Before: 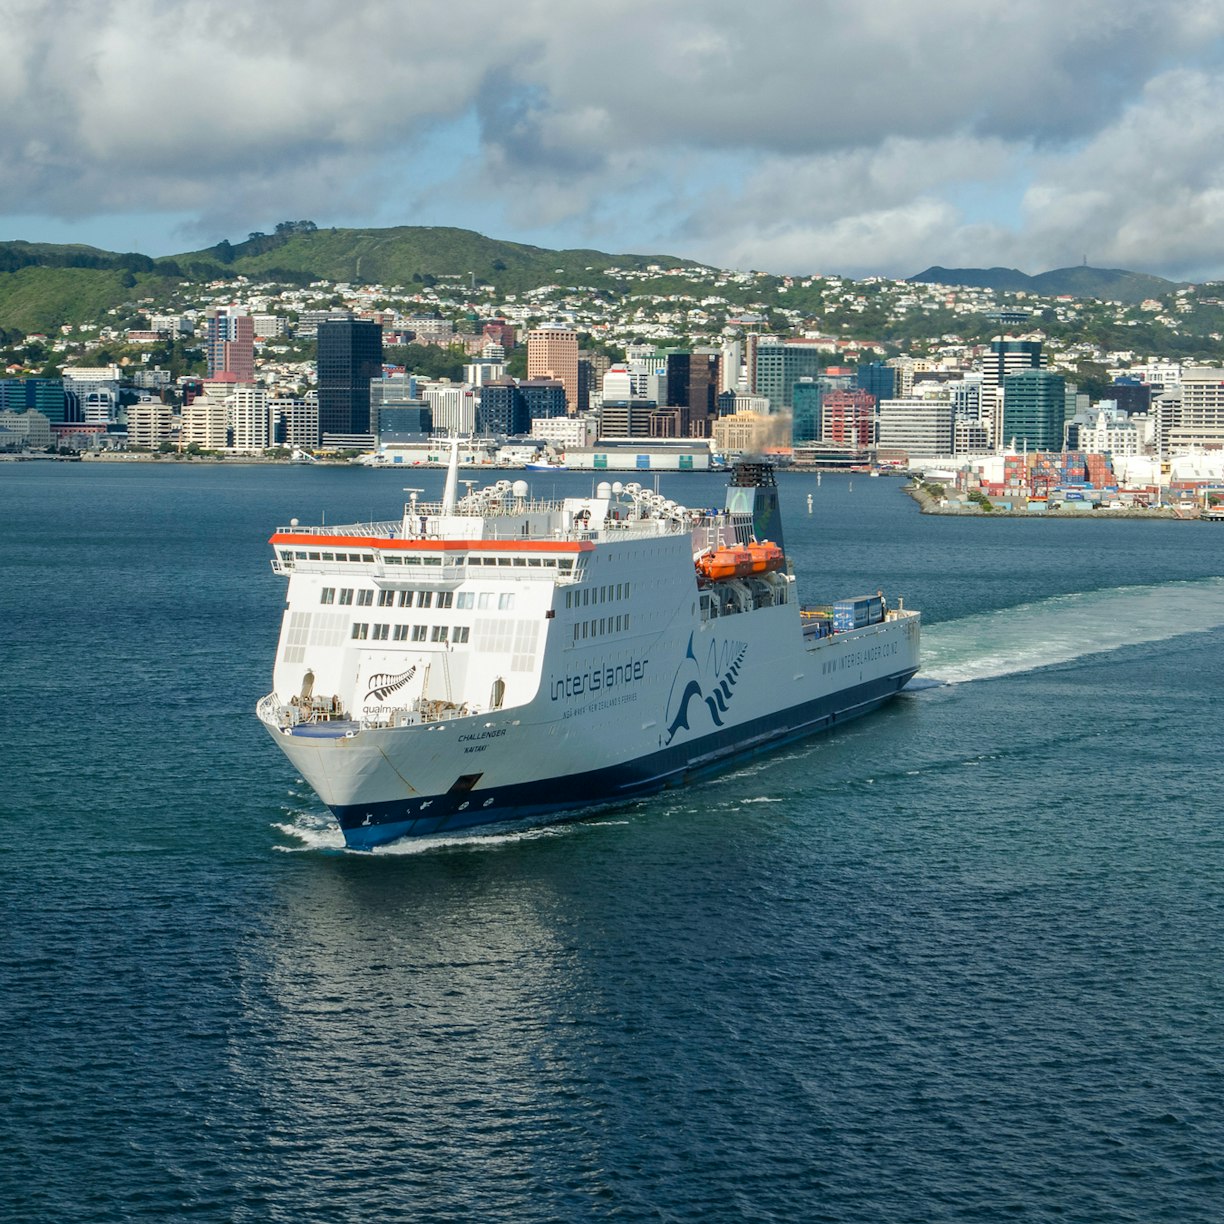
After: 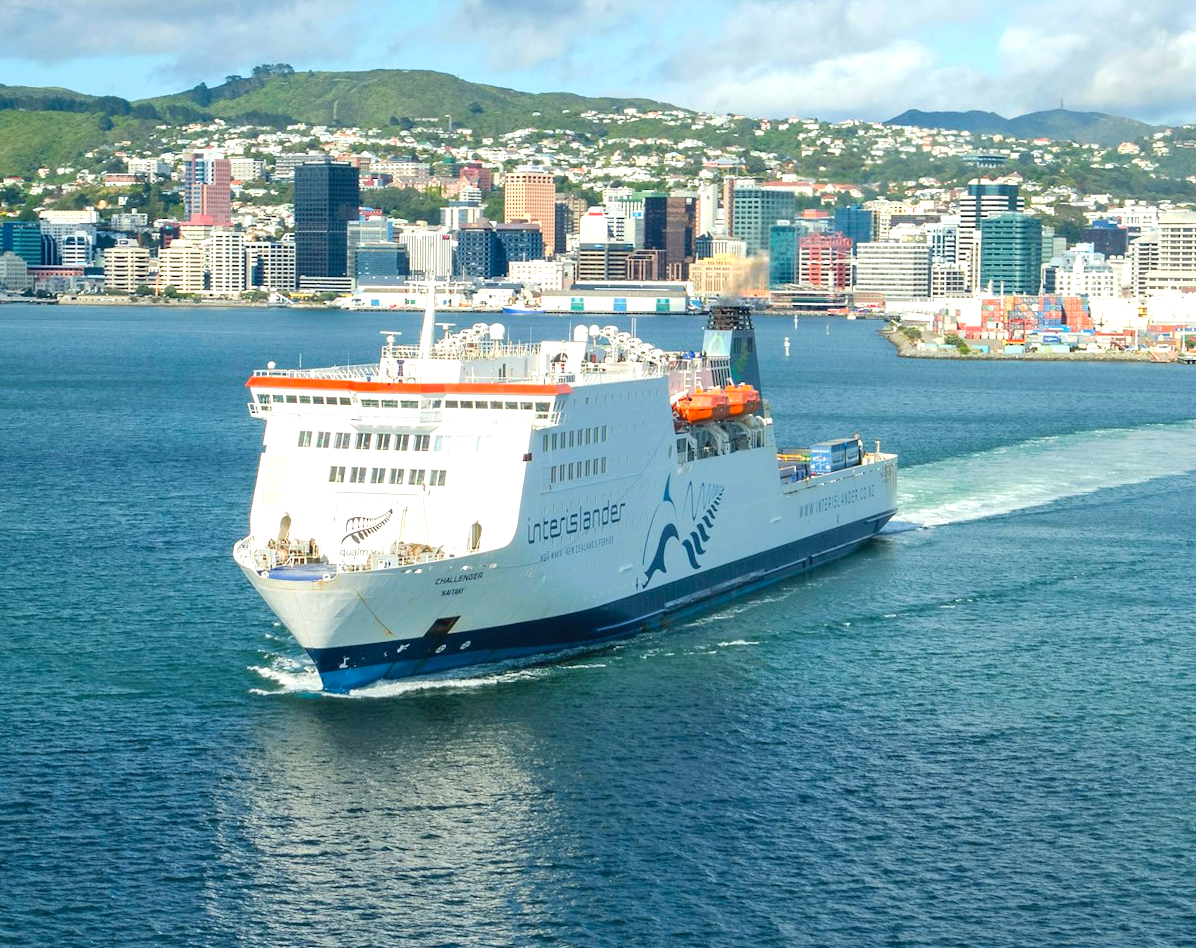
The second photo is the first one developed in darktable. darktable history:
contrast brightness saturation: brightness 0.092, saturation 0.193
crop and rotate: left 1.917%, top 12.892%, right 0.307%, bottom 9.604%
exposure: black level correction 0, exposure 0.684 EV, compensate highlight preservation false
